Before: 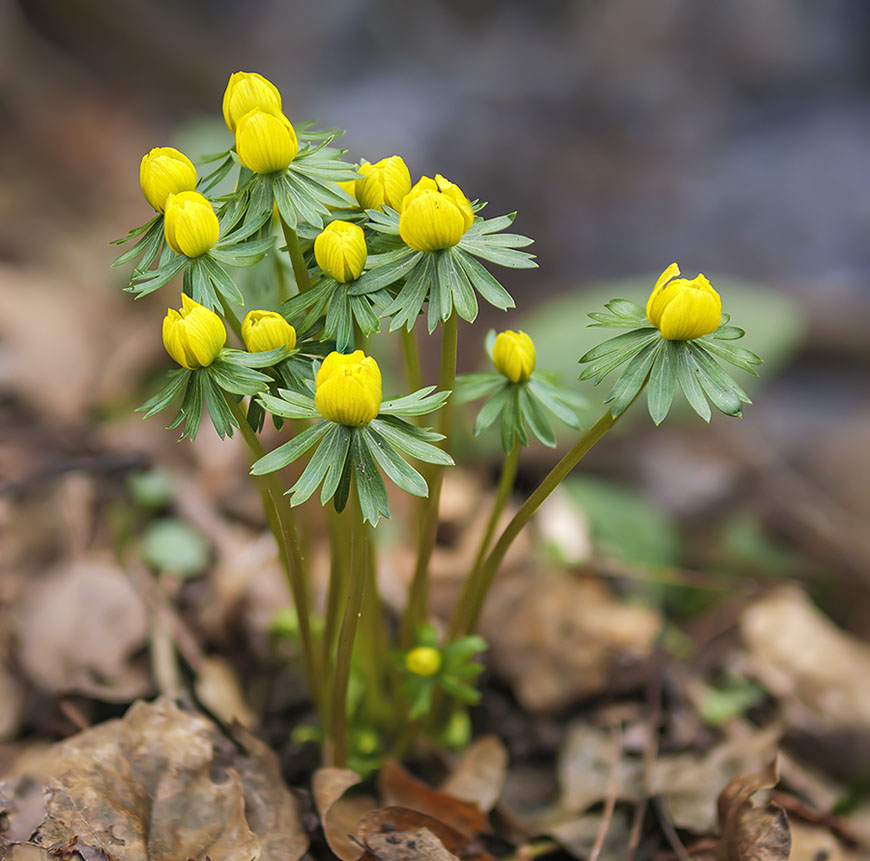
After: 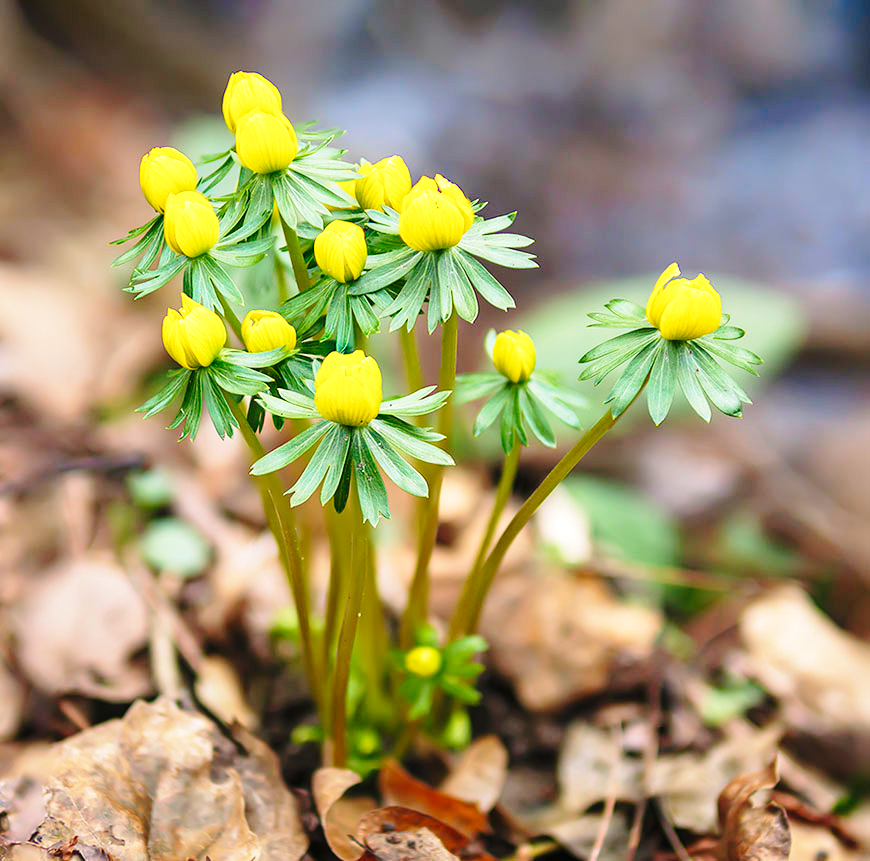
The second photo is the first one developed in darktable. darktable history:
color balance rgb: power › hue 330.24°, linear chroma grading › shadows -6.566%, linear chroma grading › highlights -6.597%, linear chroma grading › global chroma -10.583%, linear chroma grading › mid-tones -8.235%, perceptual saturation grading › global saturation 19.368%, perceptual brilliance grading › highlights 8.789%, perceptual brilliance grading › mid-tones 3.039%, perceptual brilliance grading › shadows 1.358%
contrast equalizer: octaves 7, y [[0.535, 0.543, 0.548, 0.548, 0.542, 0.532], [0.5 ×6], [0.5 ×6], [0 ×6], [0 ×6]], mix -0.187
base curve: curves: ch0 [(0, 0) (0.028, 0.03) (0.121, 0.232) (0.46, 0.748) (0.859, 0.968) (1, 1)], preserve colors none
color zones: curves: ch1 [(0.25, 0.5) (0.747, 0.71)]
